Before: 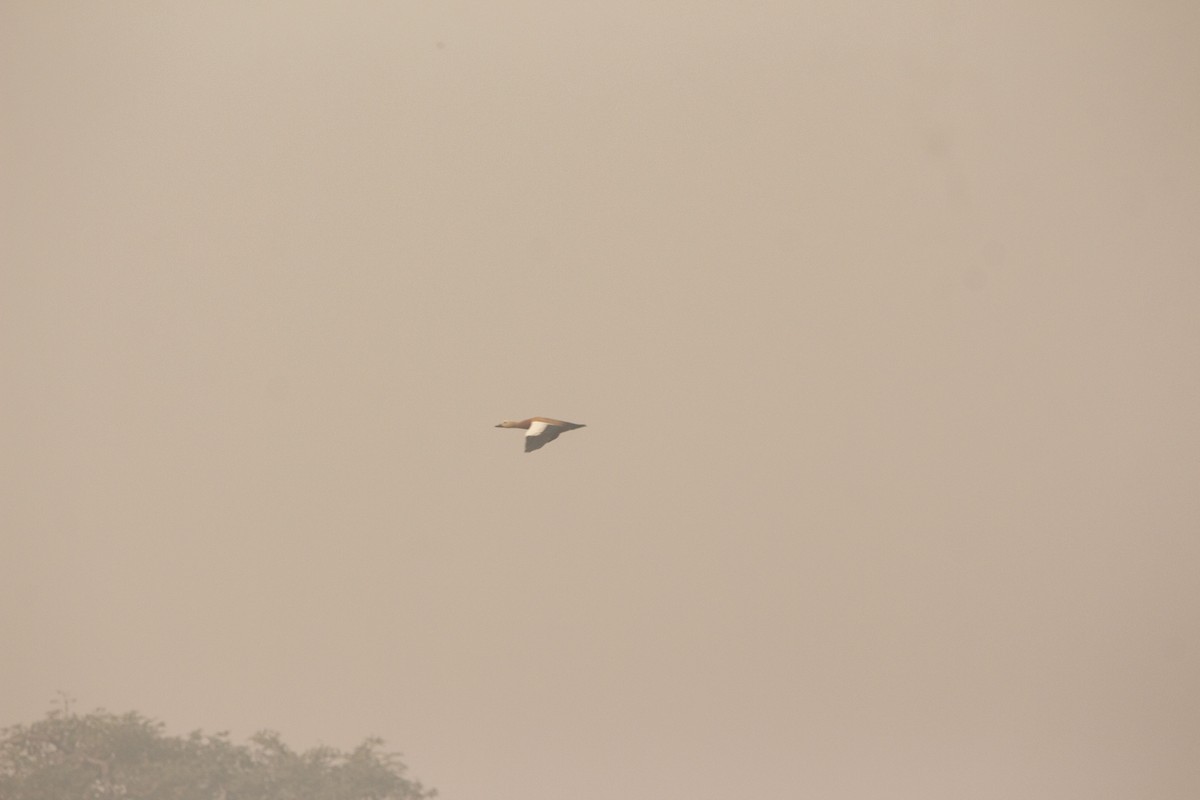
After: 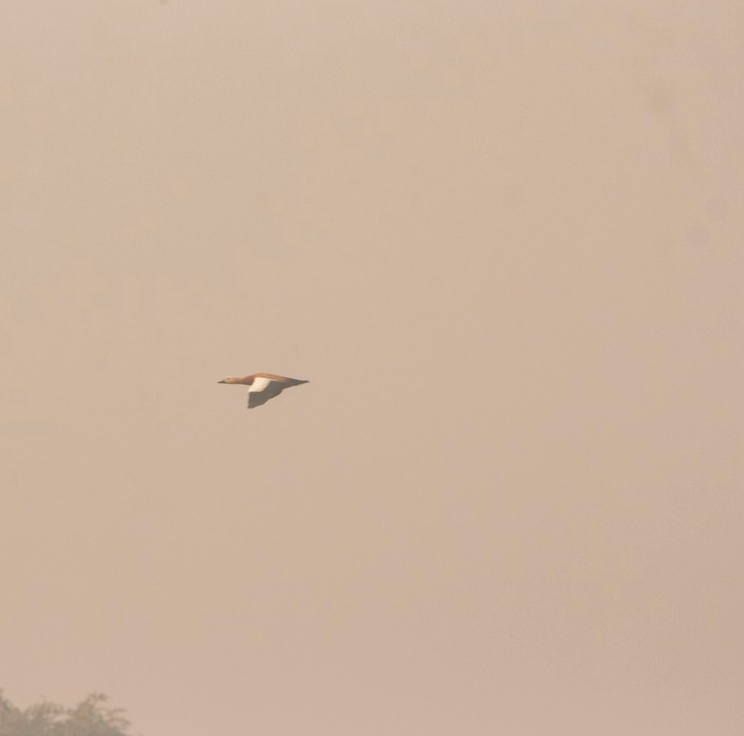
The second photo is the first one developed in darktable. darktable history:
crop and rotate: left 23.1%, top 5.624%, right 14.879%, bottom 2.254%
tone equalizer: on, module defaults
local contrast: detail 115%
